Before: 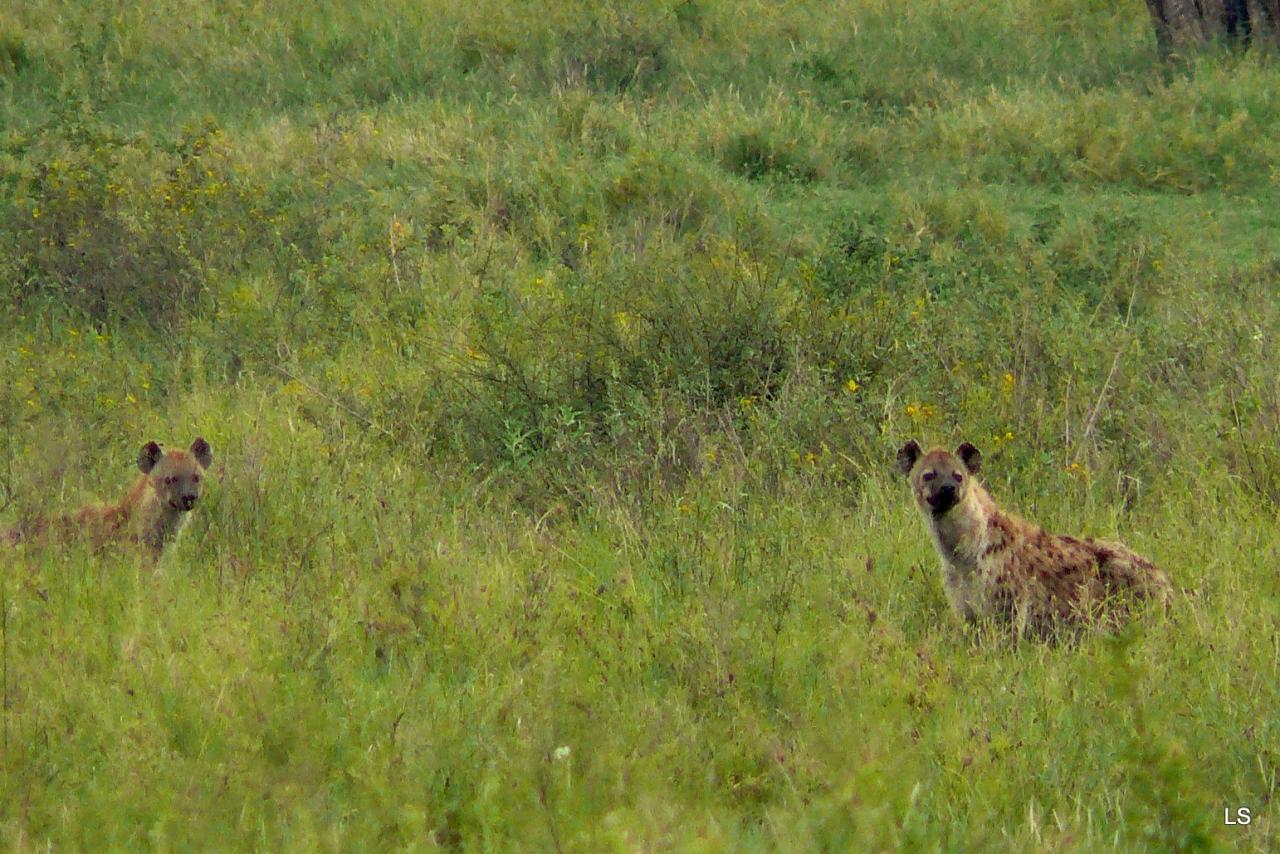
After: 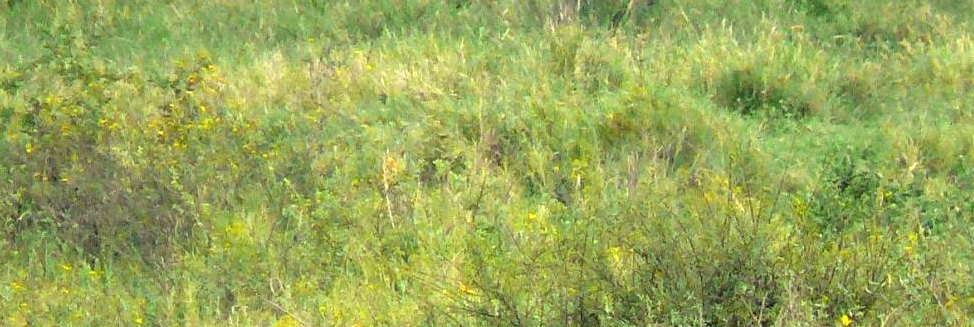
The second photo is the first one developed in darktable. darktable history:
exposure: black level correction 0, exposure 1.105 EV, compensate highlight preservation false
crop: left 0.554%, top 7.65%, right 23.277%, bottom 54.044%
